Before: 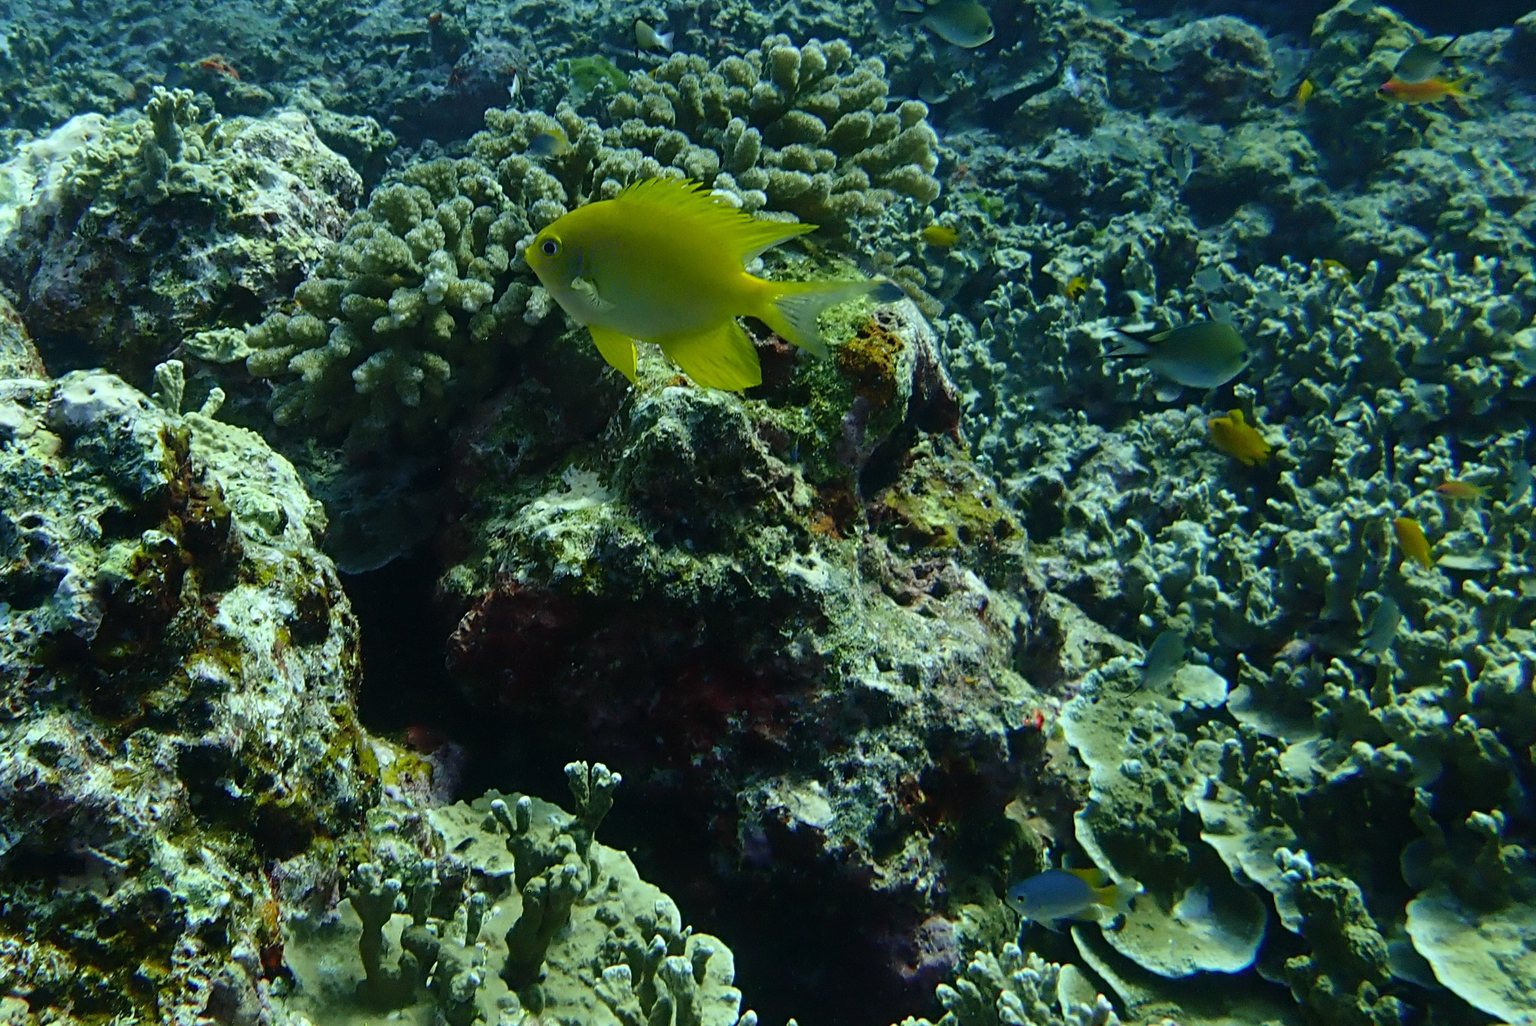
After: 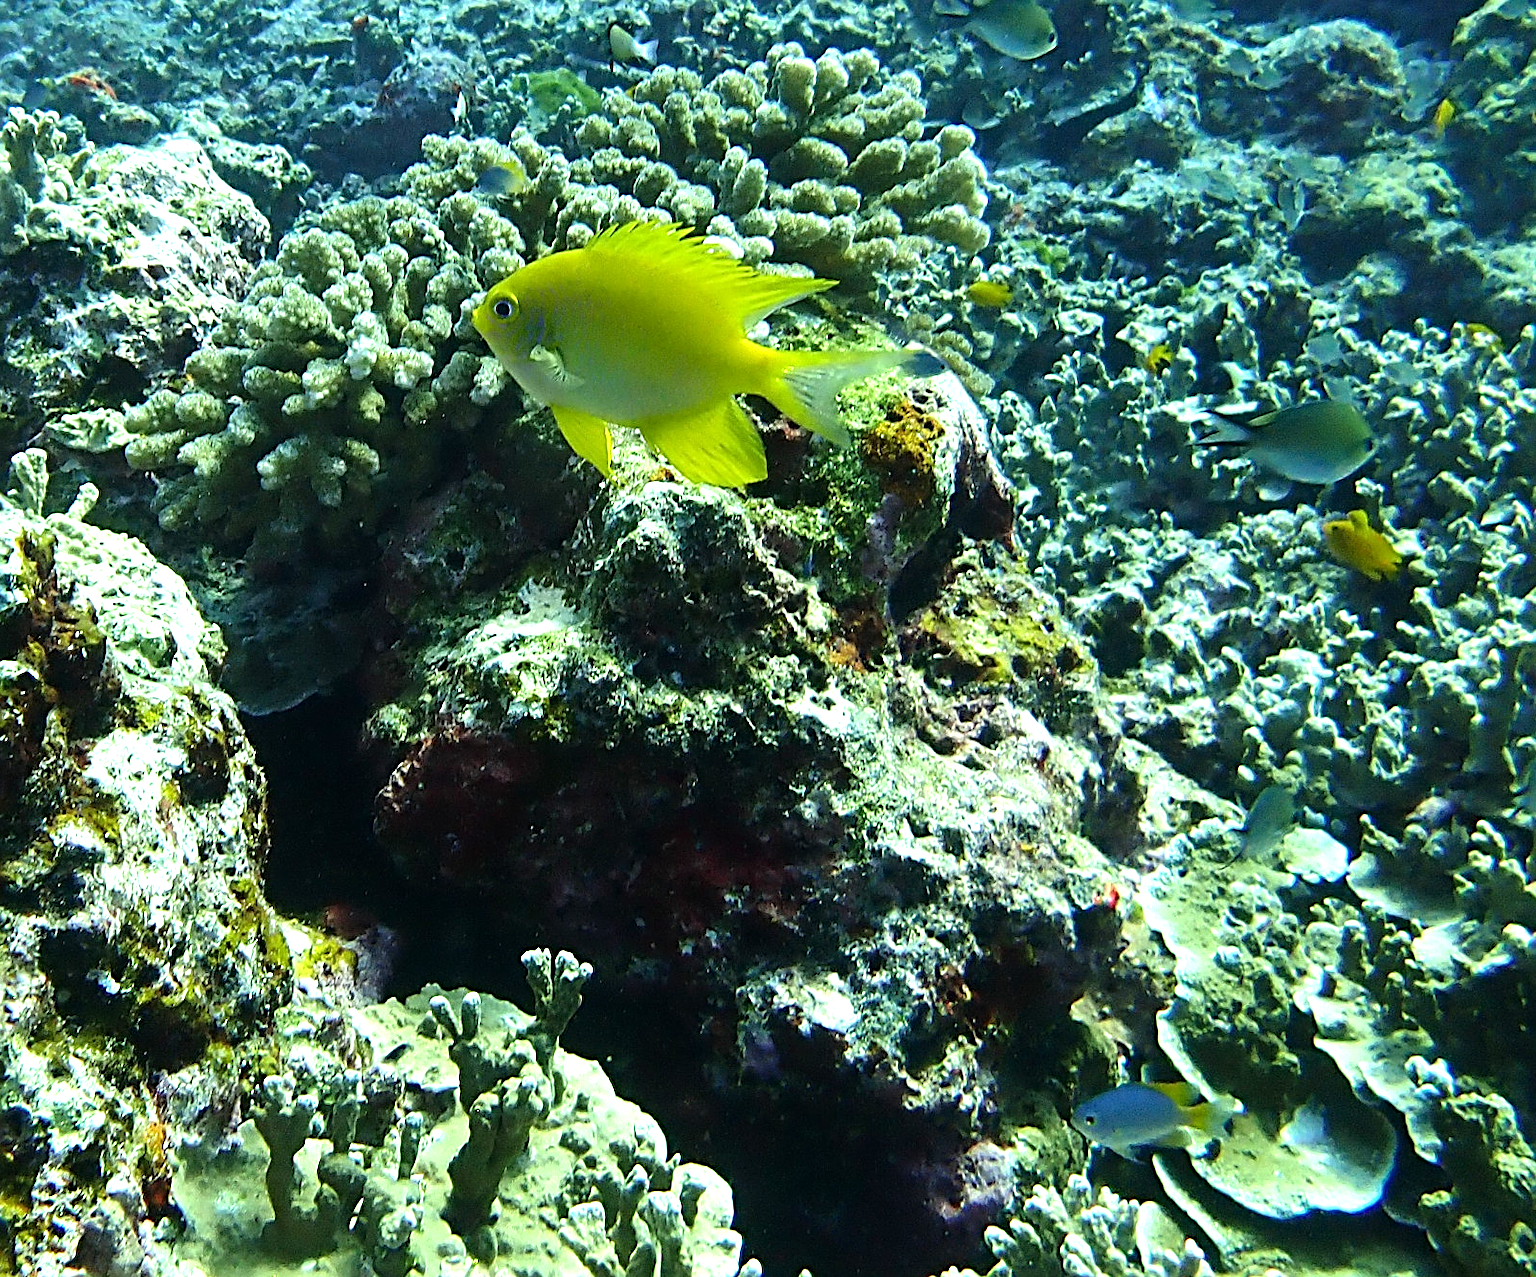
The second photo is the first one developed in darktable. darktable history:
crop and rotate: left 9.532%, right 10.213%
tone equalizer: -8 EV -0.377 EV, -7 EV -0.414 EV, -6 EV -0.366 EV, -5 EV -0.185 EV, -3 EV 0.246 EV, -2 EV 0.344 EV, -1 EV 0.413 EV, +0 EV 0.39 EV
exposure: black level correction 0.001, exposure 0.954 EV, compensate highlight preservation false
sharpen: on, module defaults
